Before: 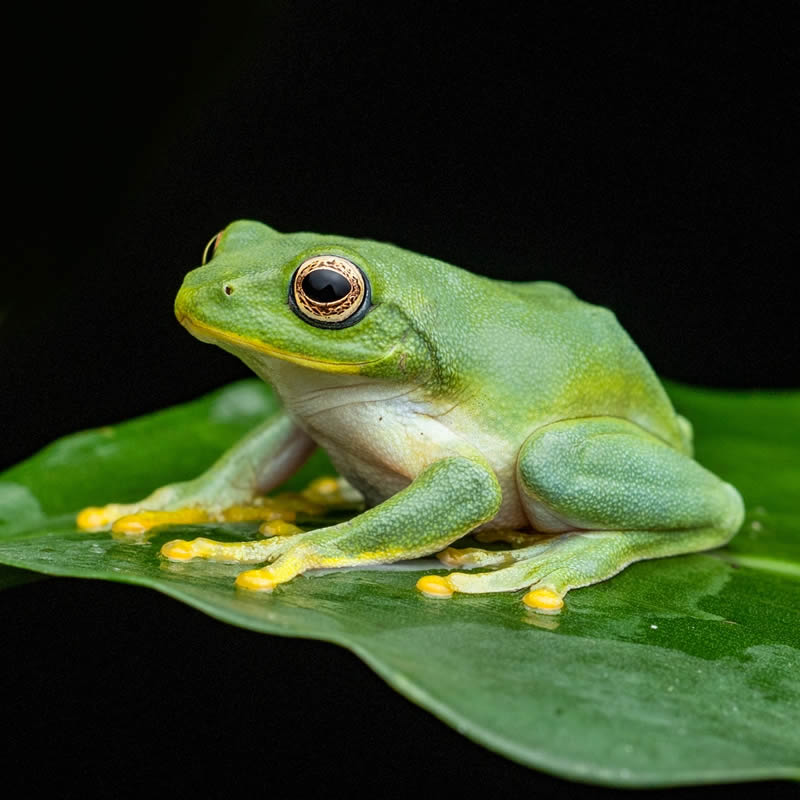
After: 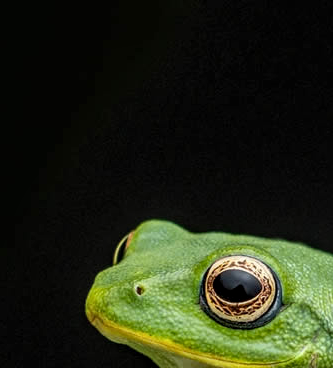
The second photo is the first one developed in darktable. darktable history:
local contrast: detail 130%
crop and rotate: left 11.181%, top 0.069%, right 47.187%, bottom 53.878%
